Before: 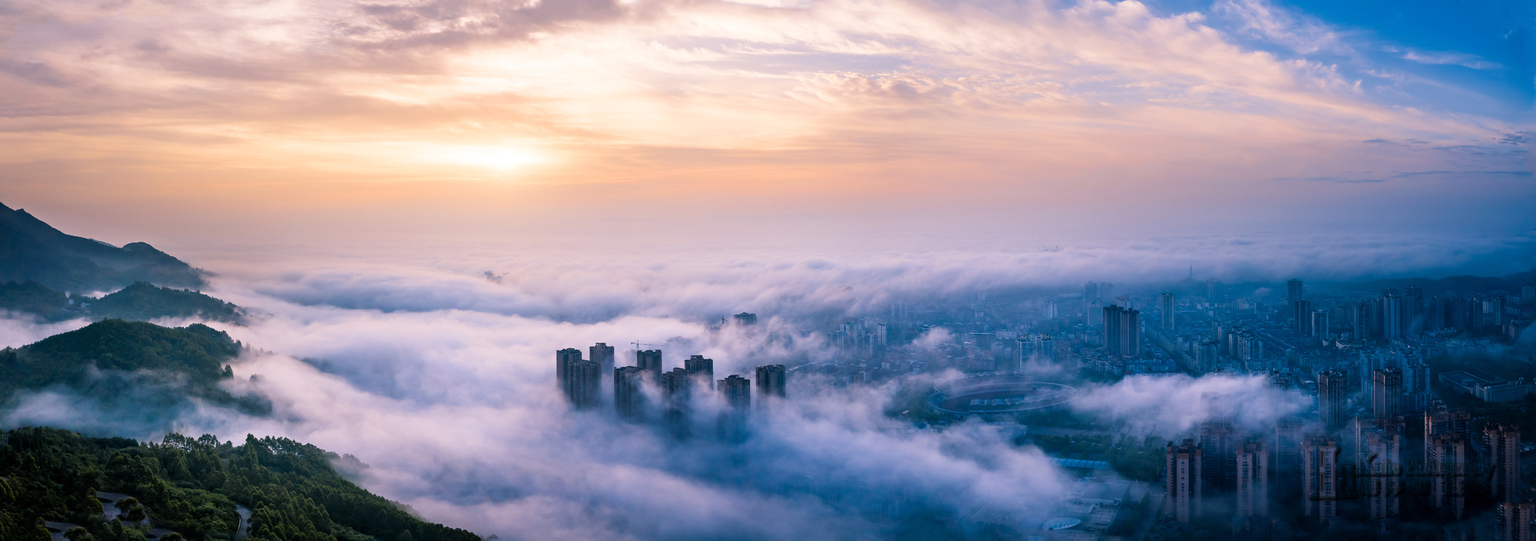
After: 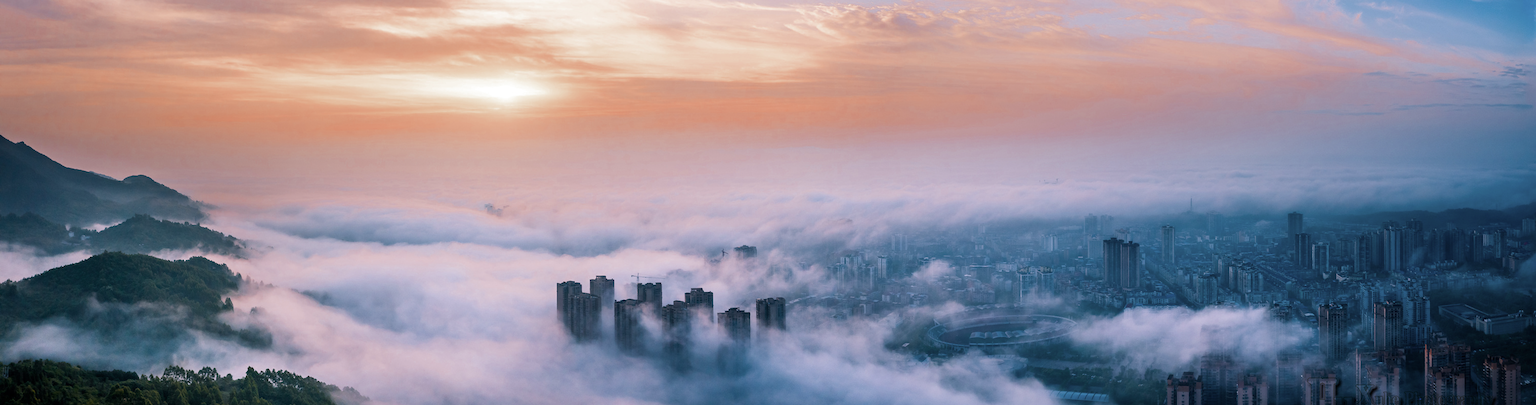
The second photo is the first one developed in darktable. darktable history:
crop and rotate: top 12.5%, bottom 12.5%
color zones: curves: ch0 [(0, 0.299) (0.25, 0.383) (0.456, 0.352) (0.736, 0.571)]; ch1 [(0, 0.63) (0.151, 0.568) (0.254, 0.416) (0.47, 0.558) (0.732, 0.37) (0.909, 0.492)]; ch2 [(0.004, 0.604) (0.158, 0.443) (0.257, 0.403) (0.761, 0.468)]
